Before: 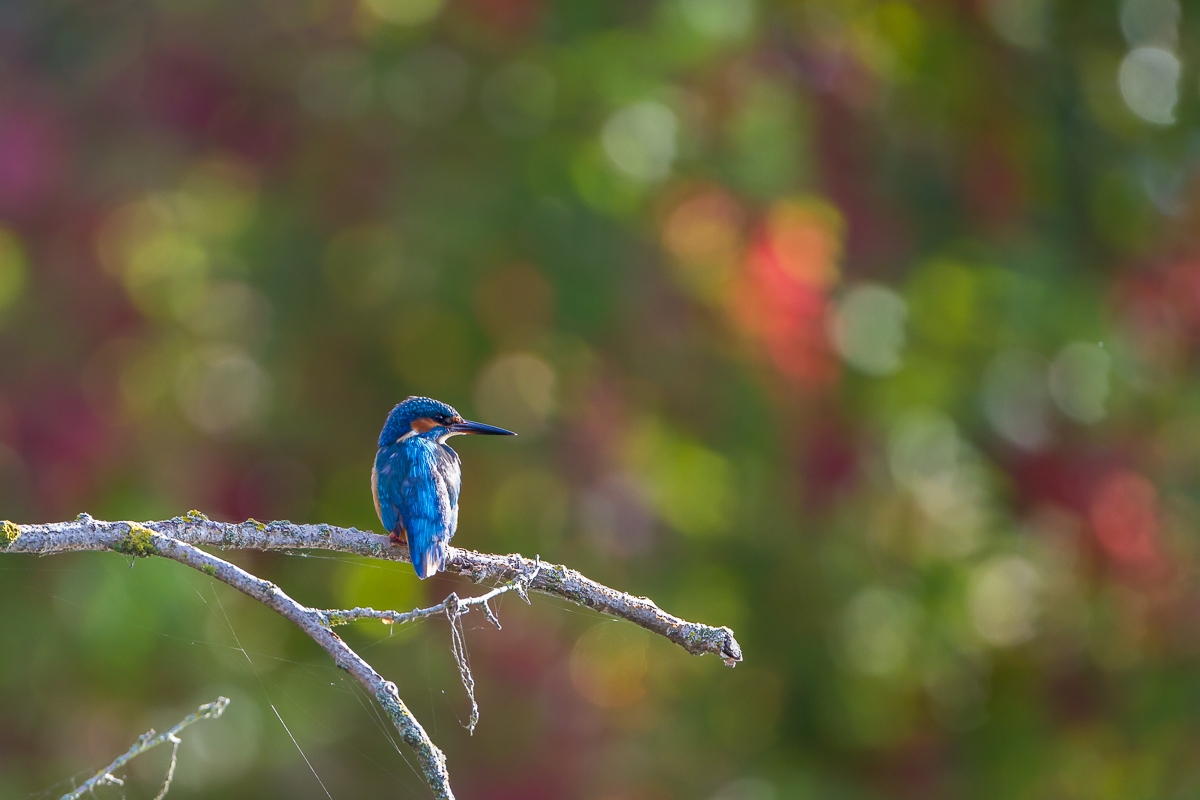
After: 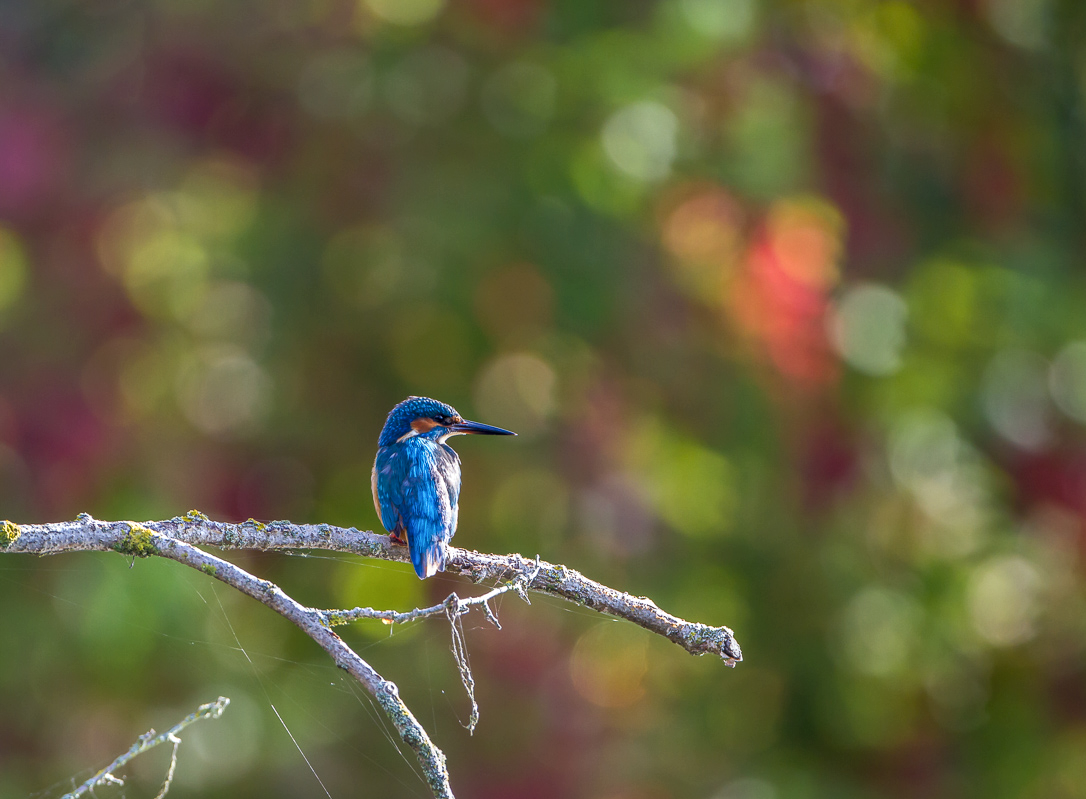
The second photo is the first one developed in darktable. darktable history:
crop: right 9.495%, bottom 0.027%
local contrast: on, module defaults
